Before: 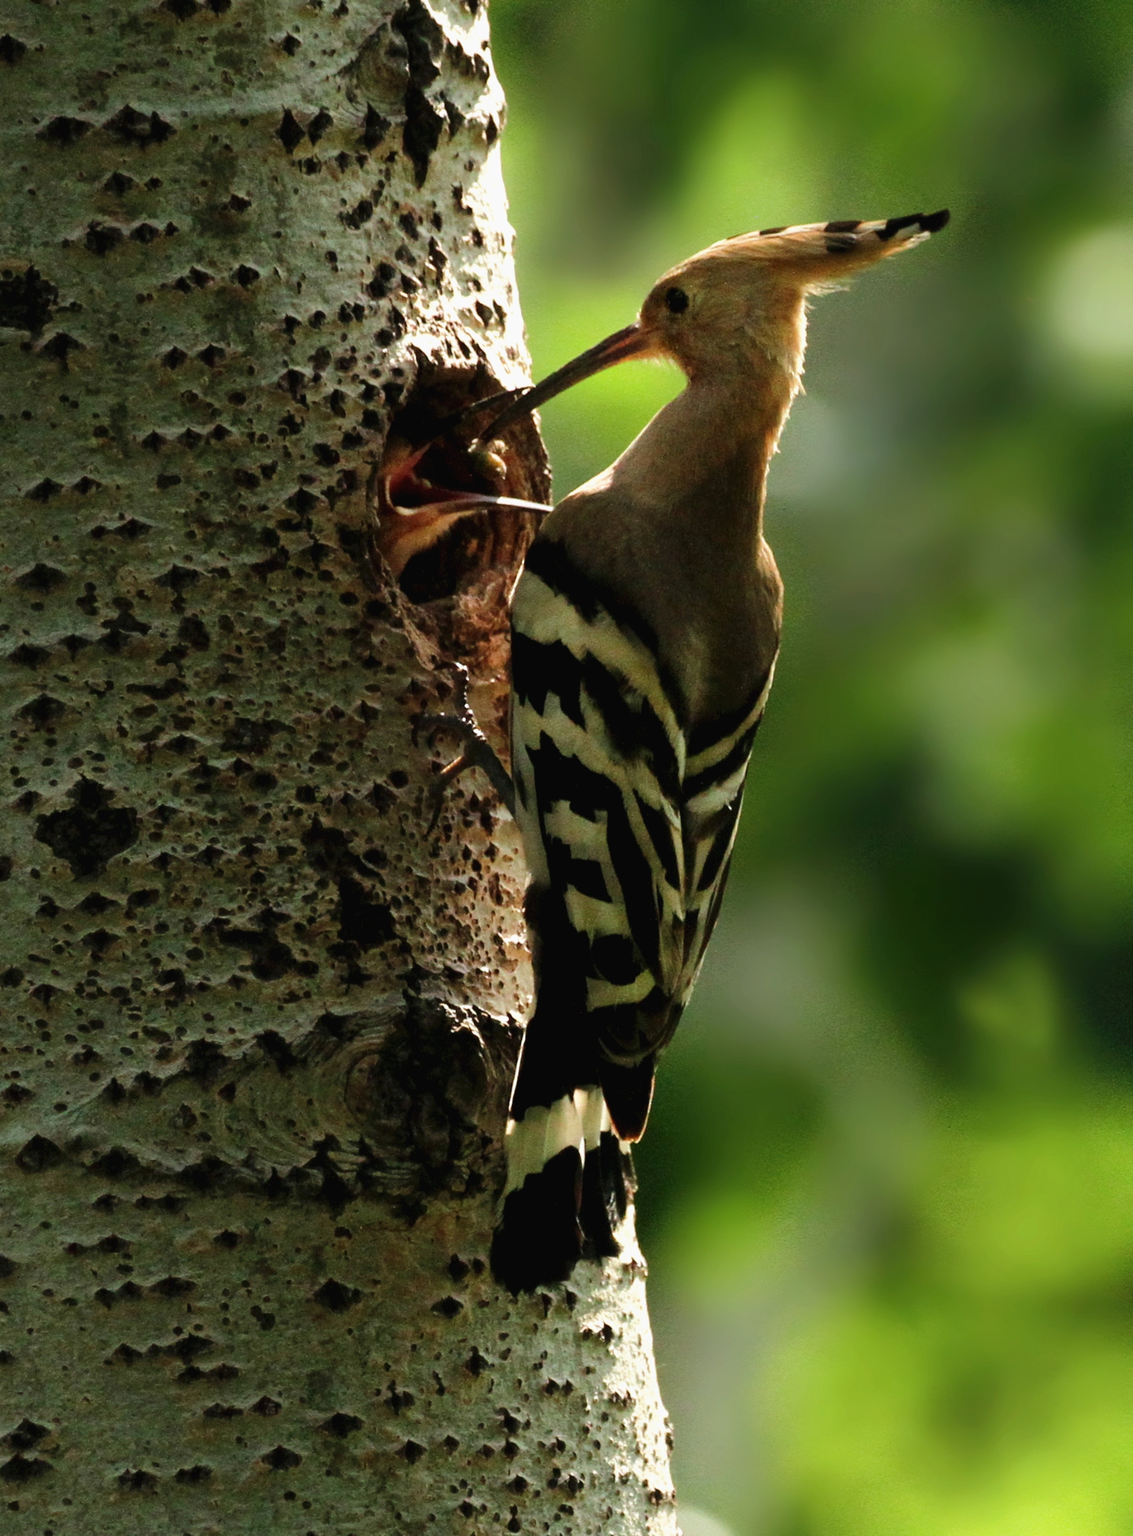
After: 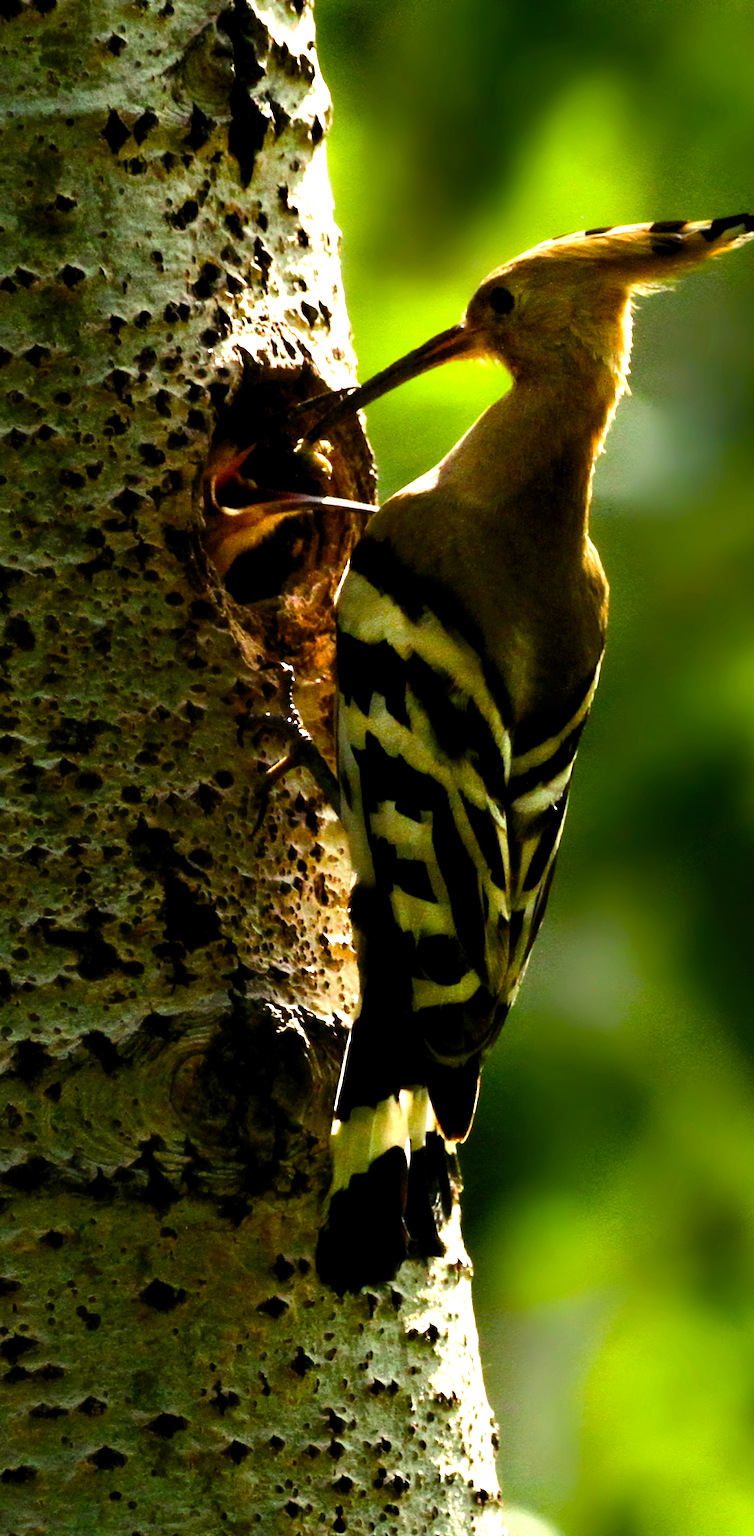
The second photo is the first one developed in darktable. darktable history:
color balance rgb: linear chroma grading › global chroma 9%, perceptual saturation grading › global saturation 36%, perceptual saturation grading › shadows 35%, perceptual brilliance grading › global brilliance 15%, perceptual brilliance grading › shadows -35%, global vibrance 15%
crop: left 15.419%, right 17.914%
contrast equalizer: y [[0.536, 0.565, 0.581, 0.516, 0.52, 0.491], [0.5 ×6], [0.5 ×6], [0 ×6], [0 ×6]]
